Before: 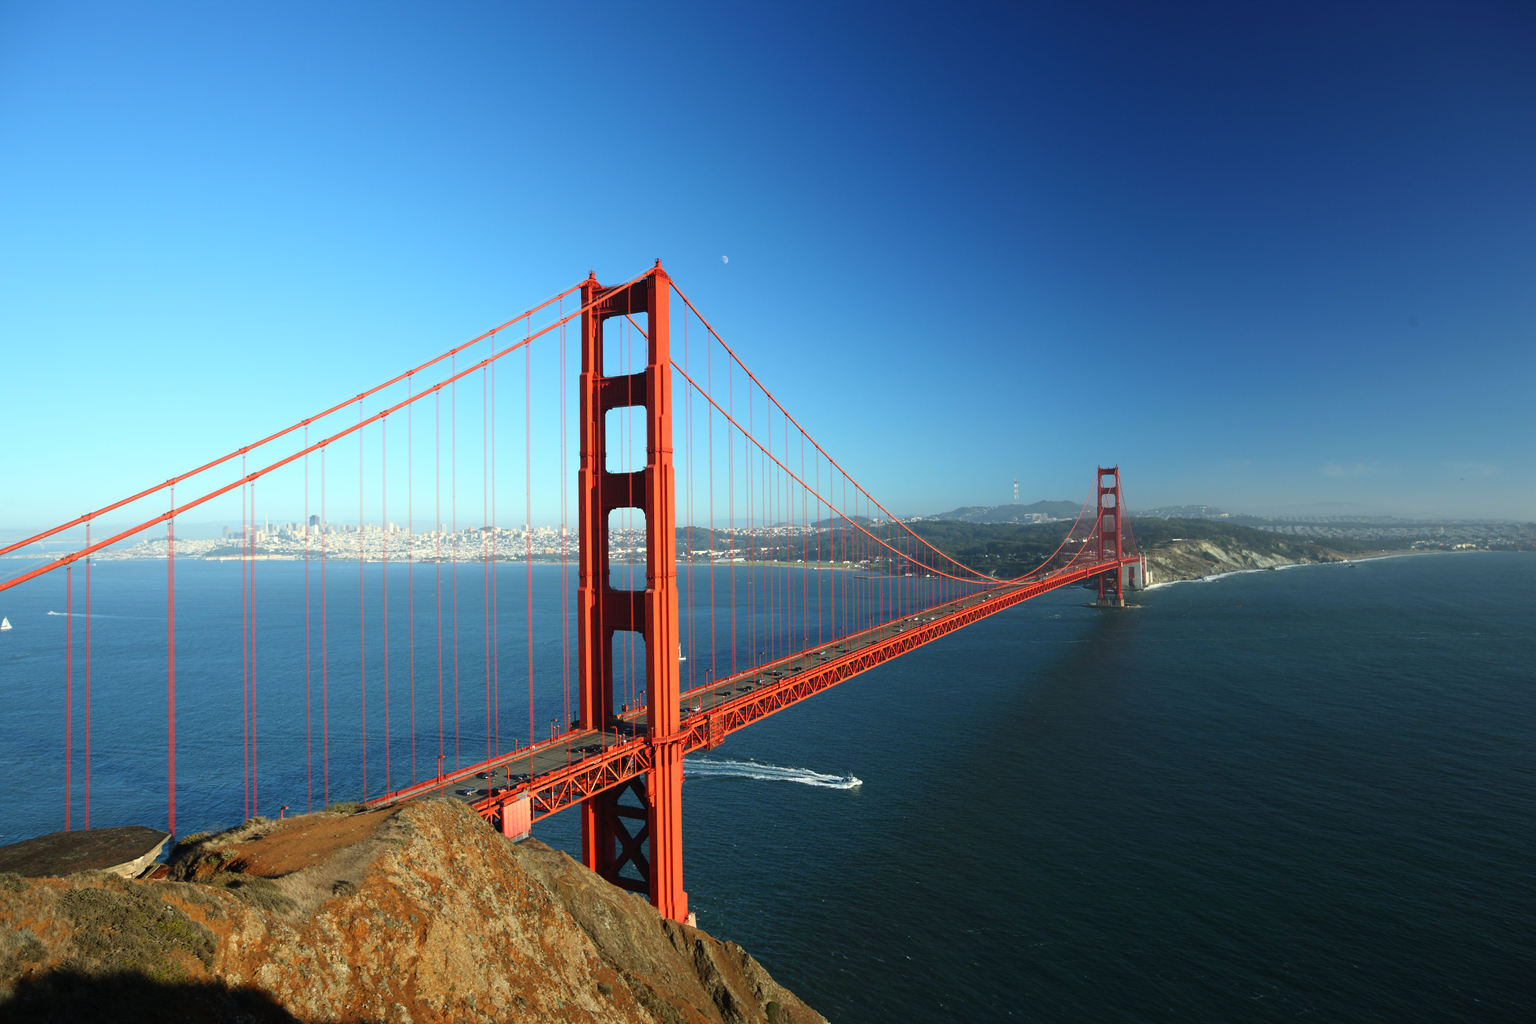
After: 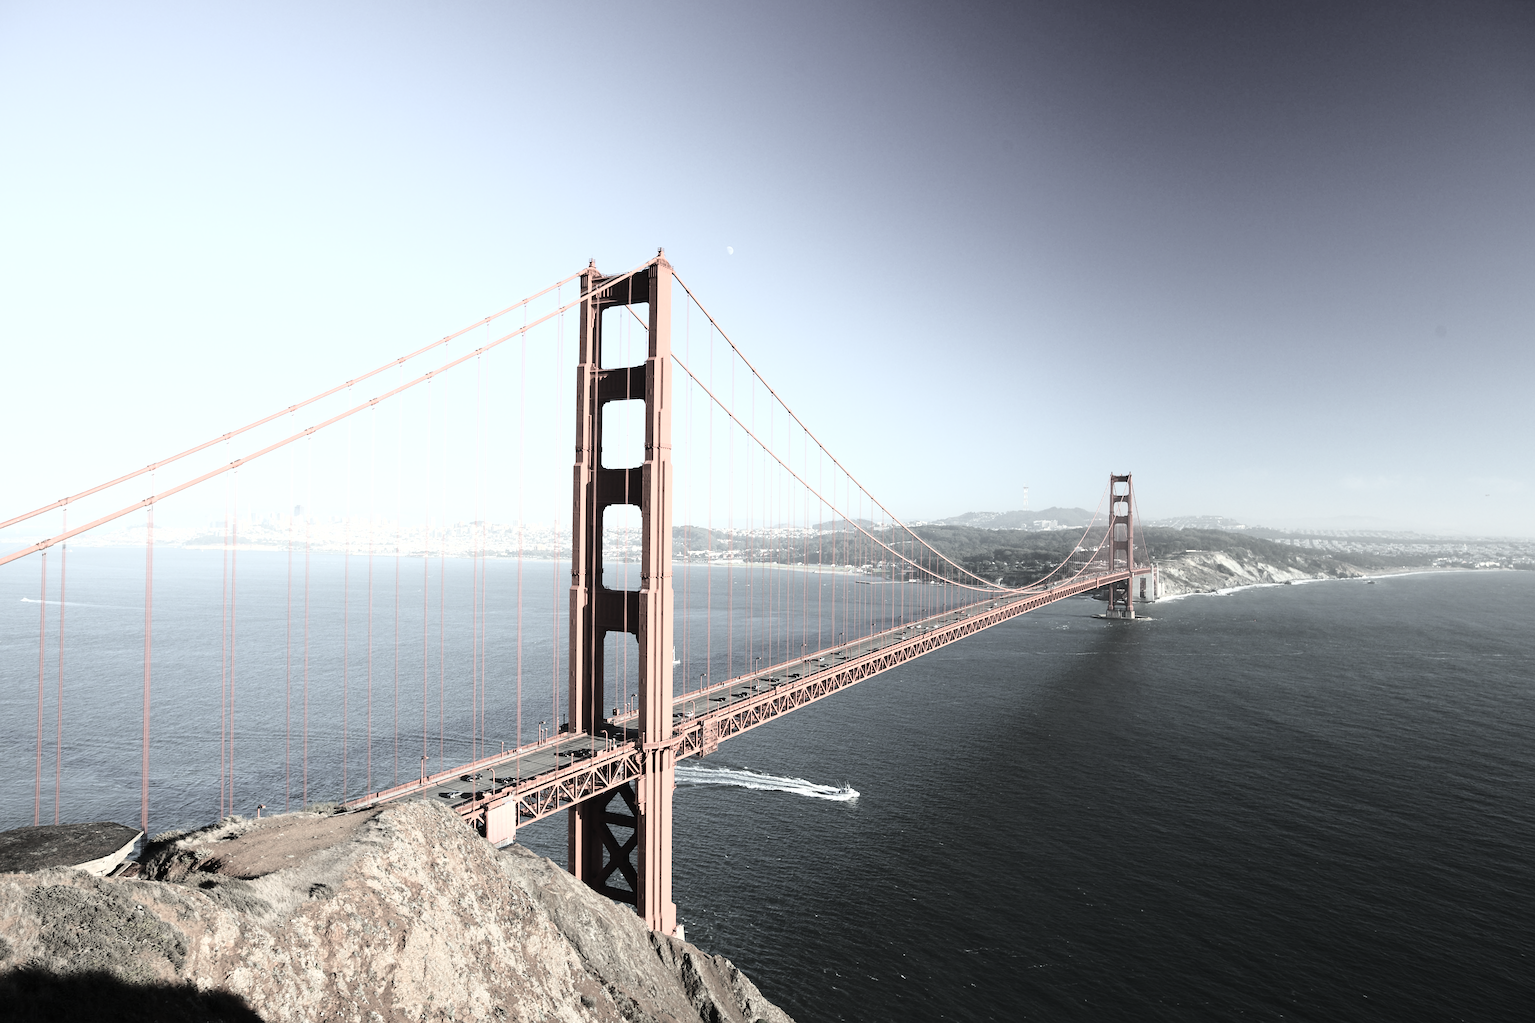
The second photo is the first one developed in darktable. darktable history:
crop and rotate: angle -1.32°
exposure: black level correction 0.001, exposure 0.5 EV, compensate highlight preservation false
sharpen: on, module defaults
base curve: curves: ch0 [(0, 0) (0.028, 0.03) (0.105, 0.232) (0.387, 0.748) (0.754, 0.968) (1, 1)]
color correction: highlights b* 0.067, saturation 0.185
